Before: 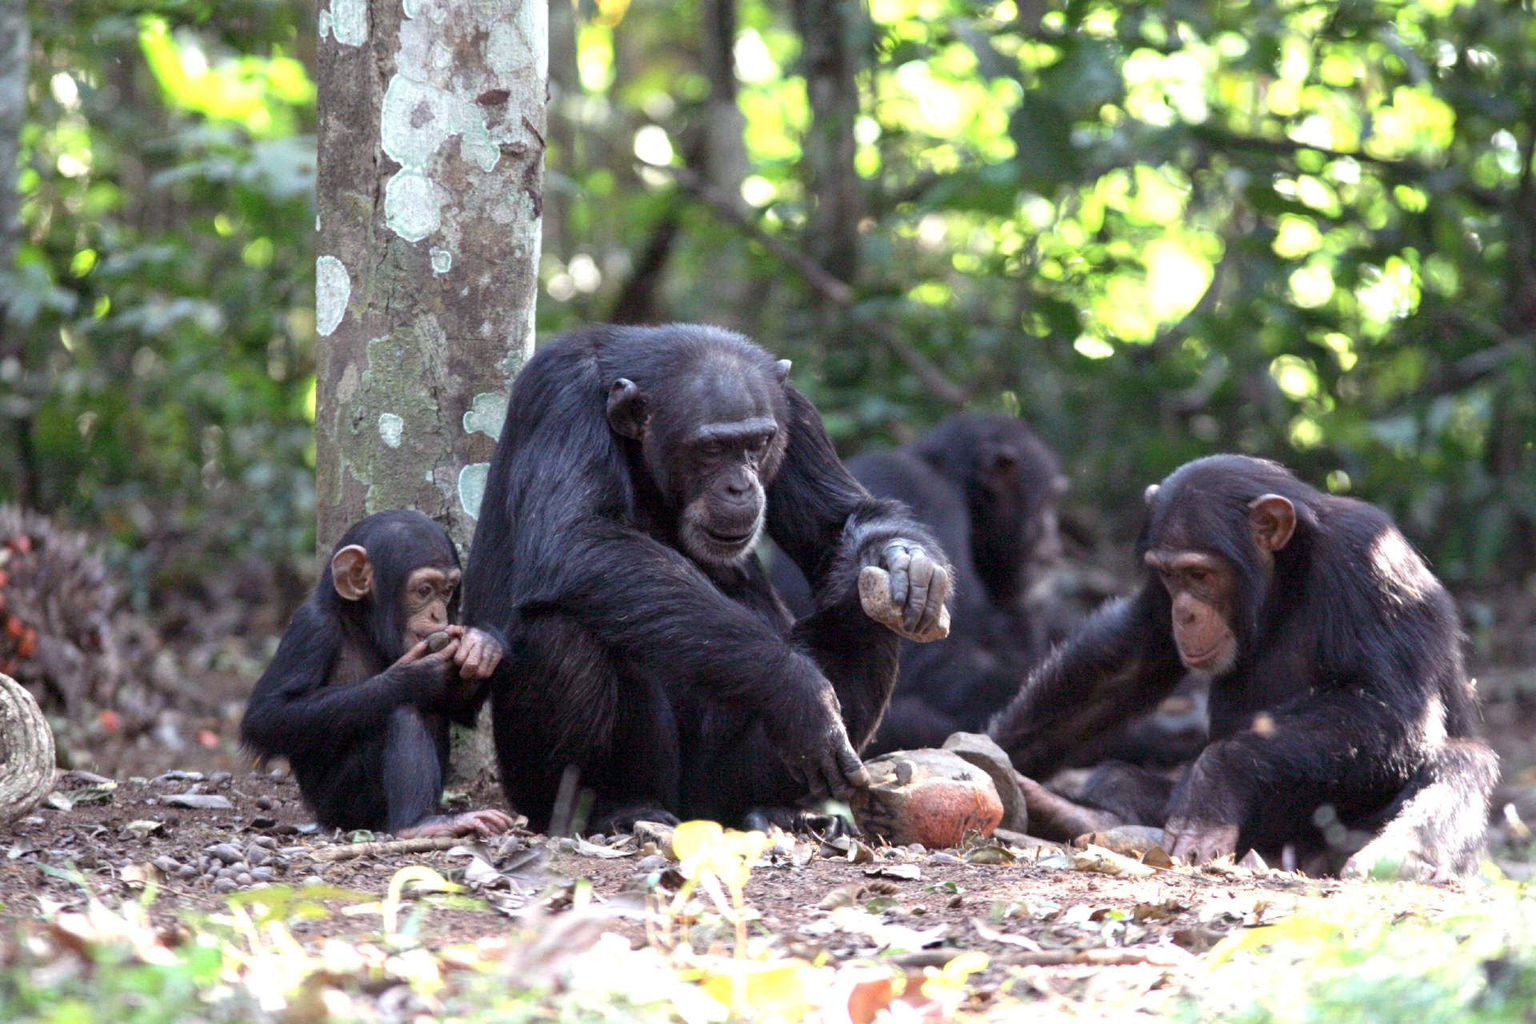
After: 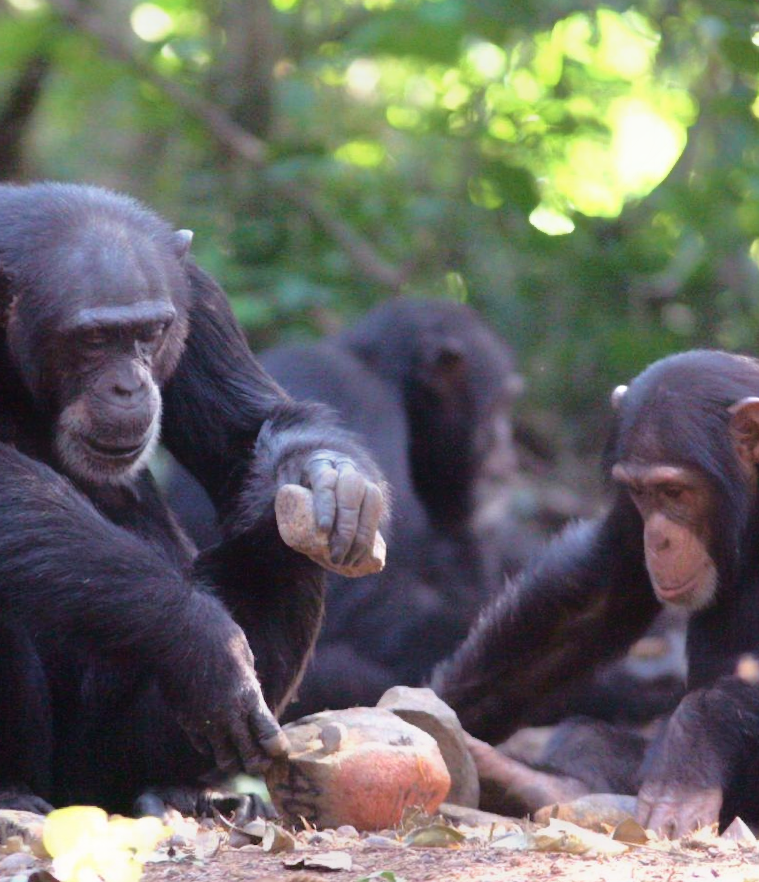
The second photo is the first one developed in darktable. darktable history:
contrast equalizer: octaves 7, y [[0.6 ×6], [0.55 ×6], [0 ×6], [0 ×6], [0 ×6]], mix -1
crop: left 45.721%, top 13.393%, right 14.118%, bottom 10.01%
rotate and perspective: rotation -0.013°, lens shift (vertical) -0.027, lens shift (horizontal) 0.178, crop left 0.016, crop right 0.989, crop top 0.082, crop bottom 0.918
velvia: on, module defaults
tone equalizer: -8 EV 0.001 EV, -7 EV -0.004 EV, -6 EV 0.009 EV, -5 EV 0.032 EV, -4 EV 0.276 EV, -3 EV 0.644 EV, -2 EV 0.584 EV, -1 EV 0.187 EV, +0 EV 0.024 EV
